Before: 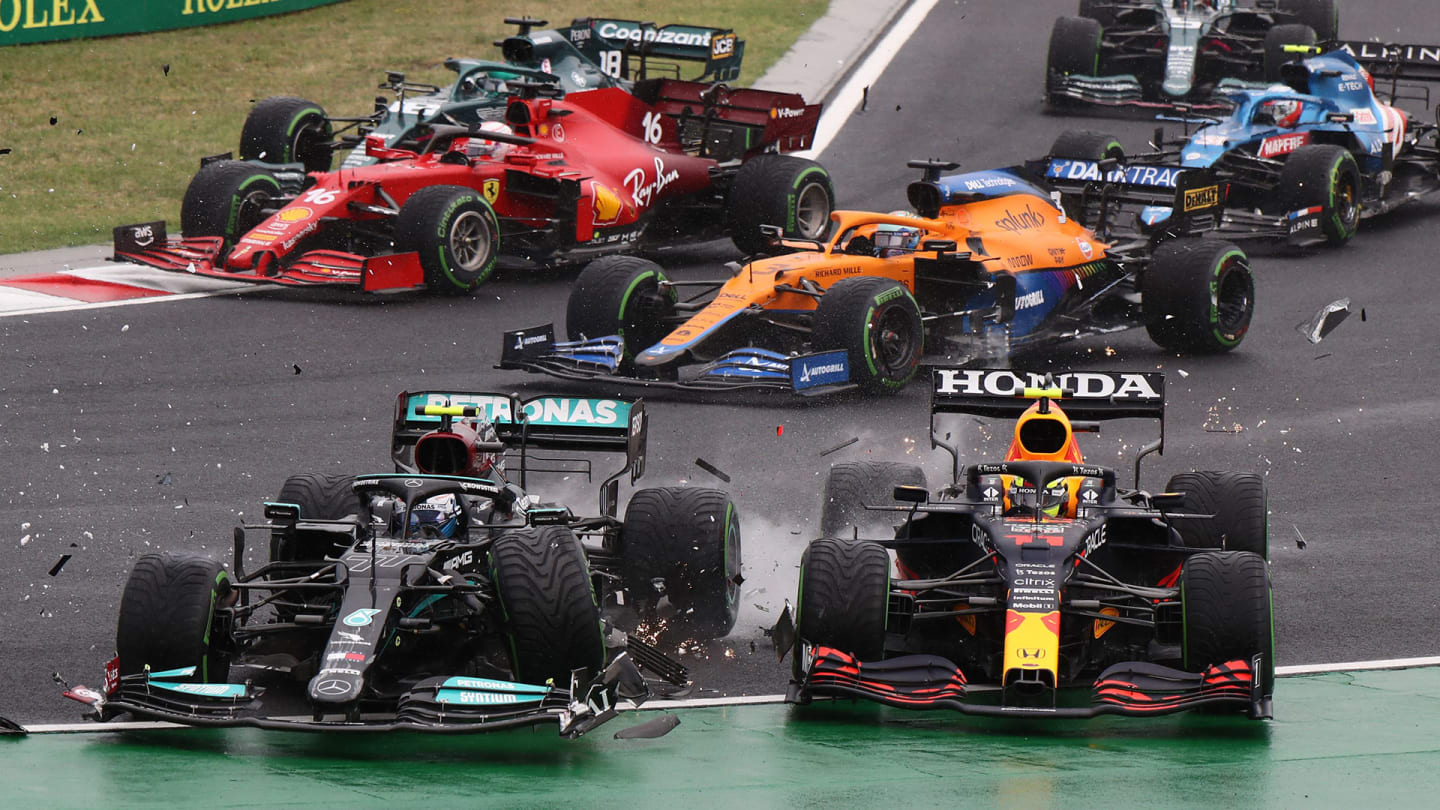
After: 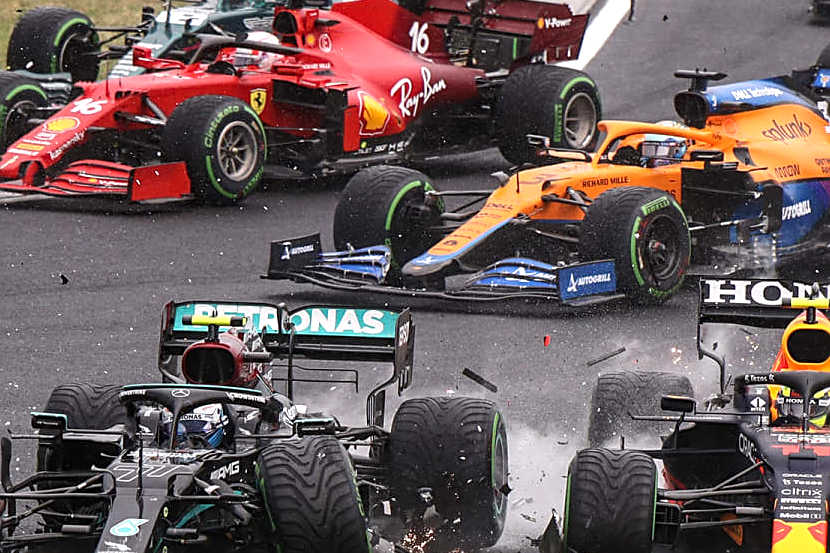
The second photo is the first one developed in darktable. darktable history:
sharpen: on, module defaults
local contrast: on, module defaults
exposure: exposure 0.487 EV, compensate highlight preservation false
crop: left 16.197%, top 11.198%, right 26.158%, bottom 20.515%
